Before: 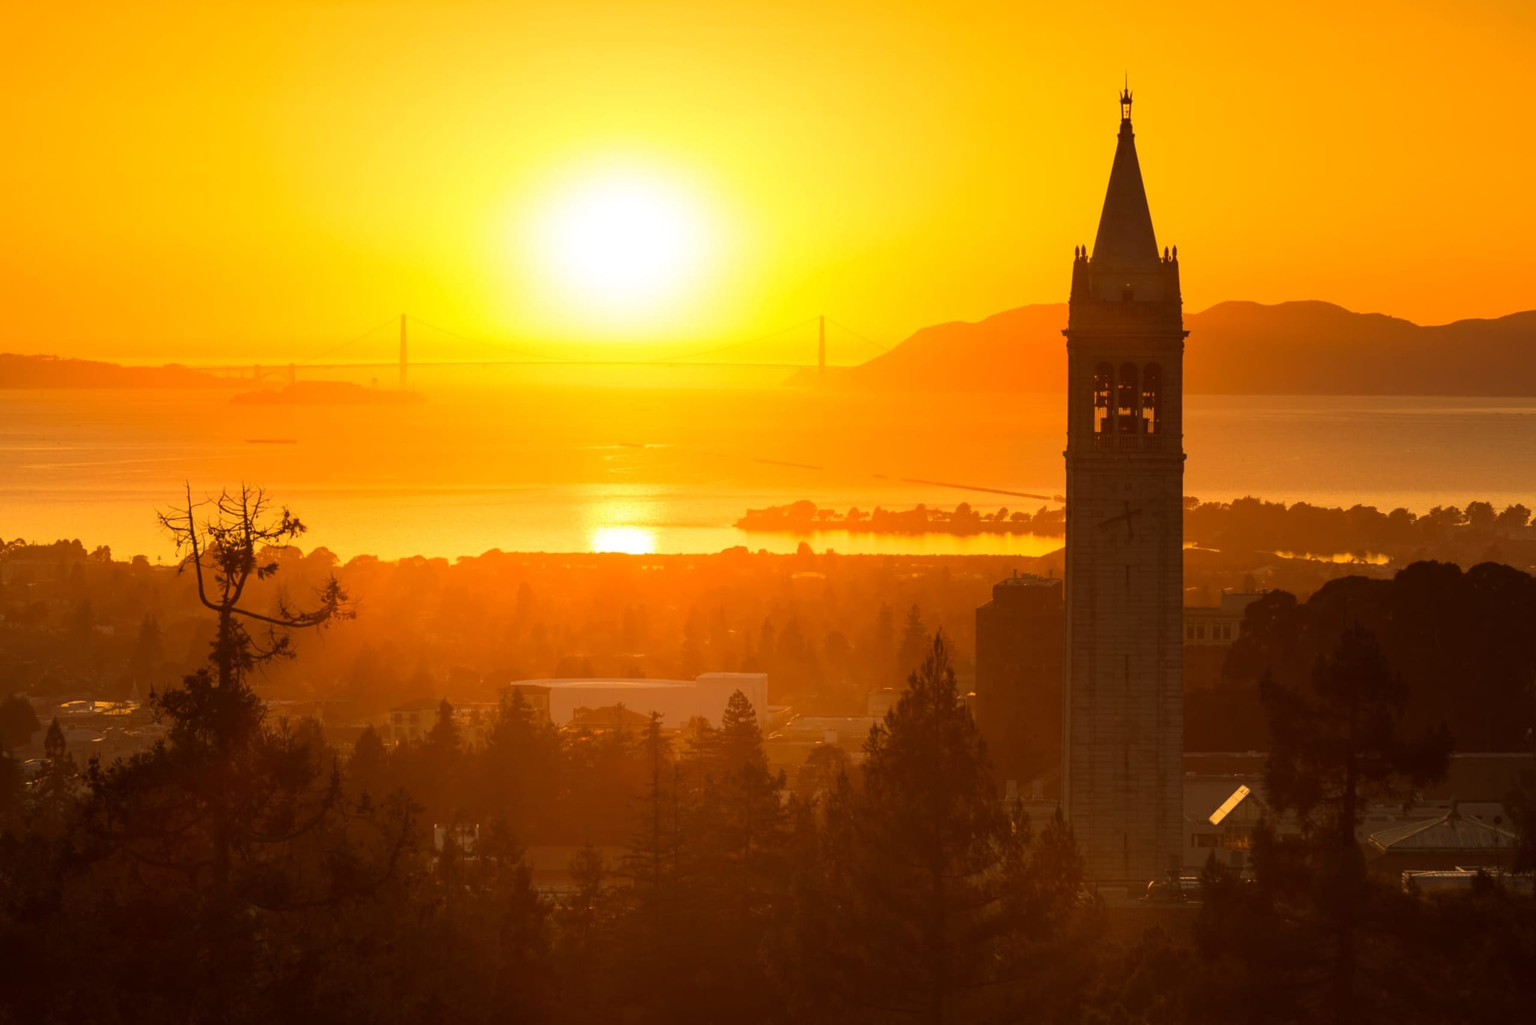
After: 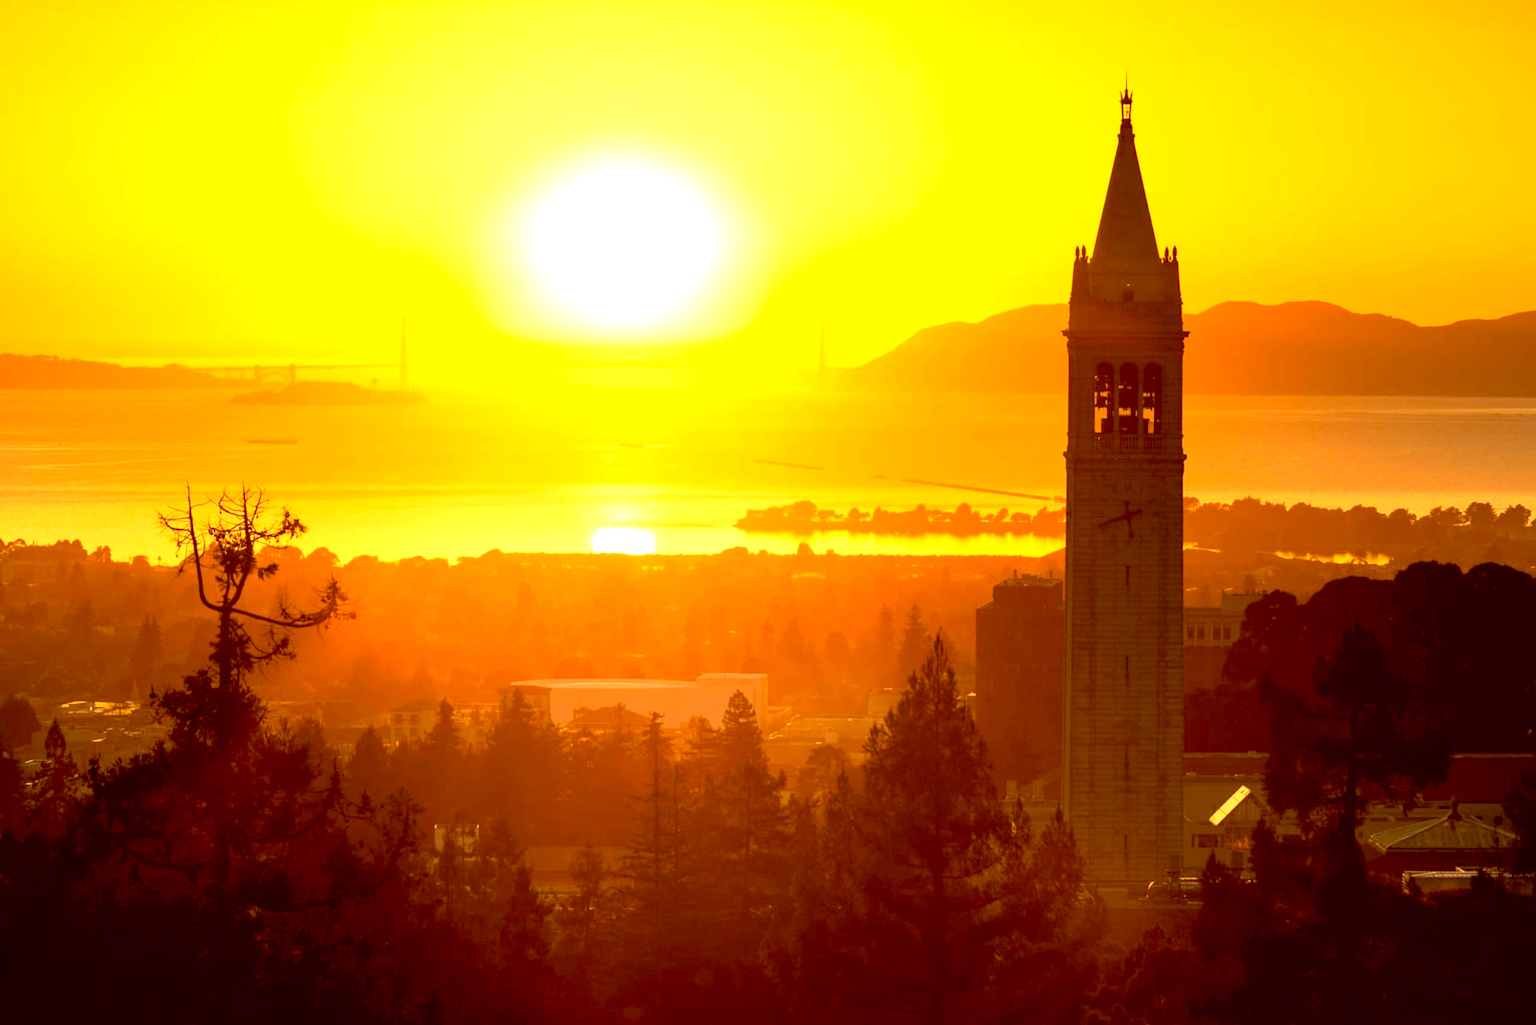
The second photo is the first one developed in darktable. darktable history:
exposure: black level correction 0.01, exposure 1 EV, compensate highlight preservation false
shadows and highlights: shadows 25.87, highlights -23.77
